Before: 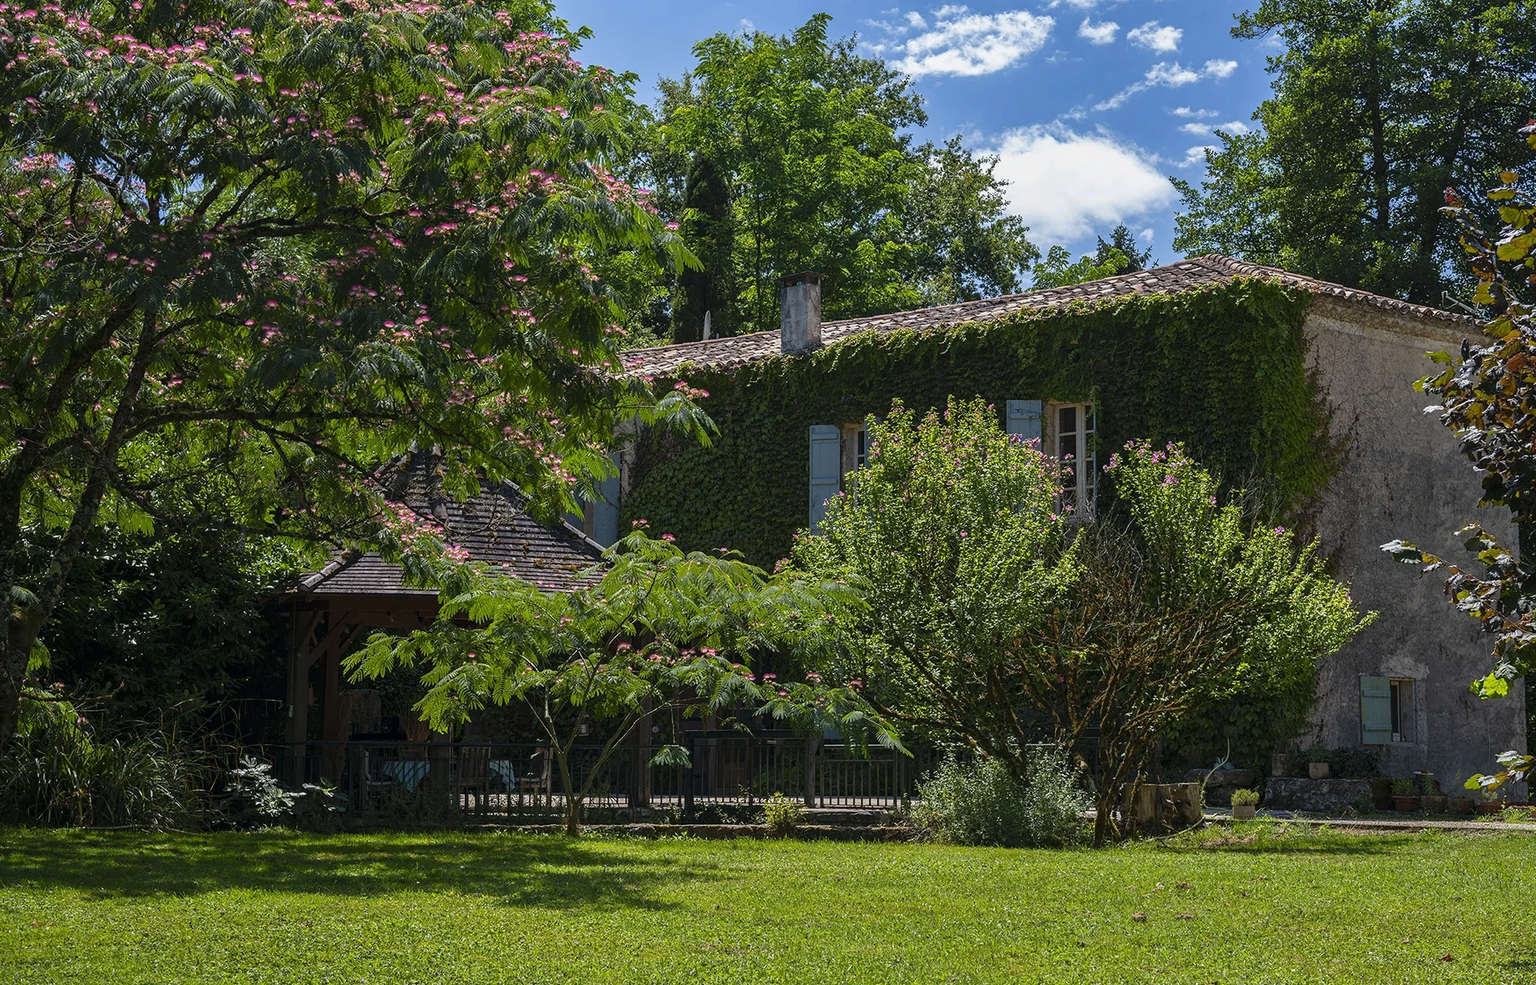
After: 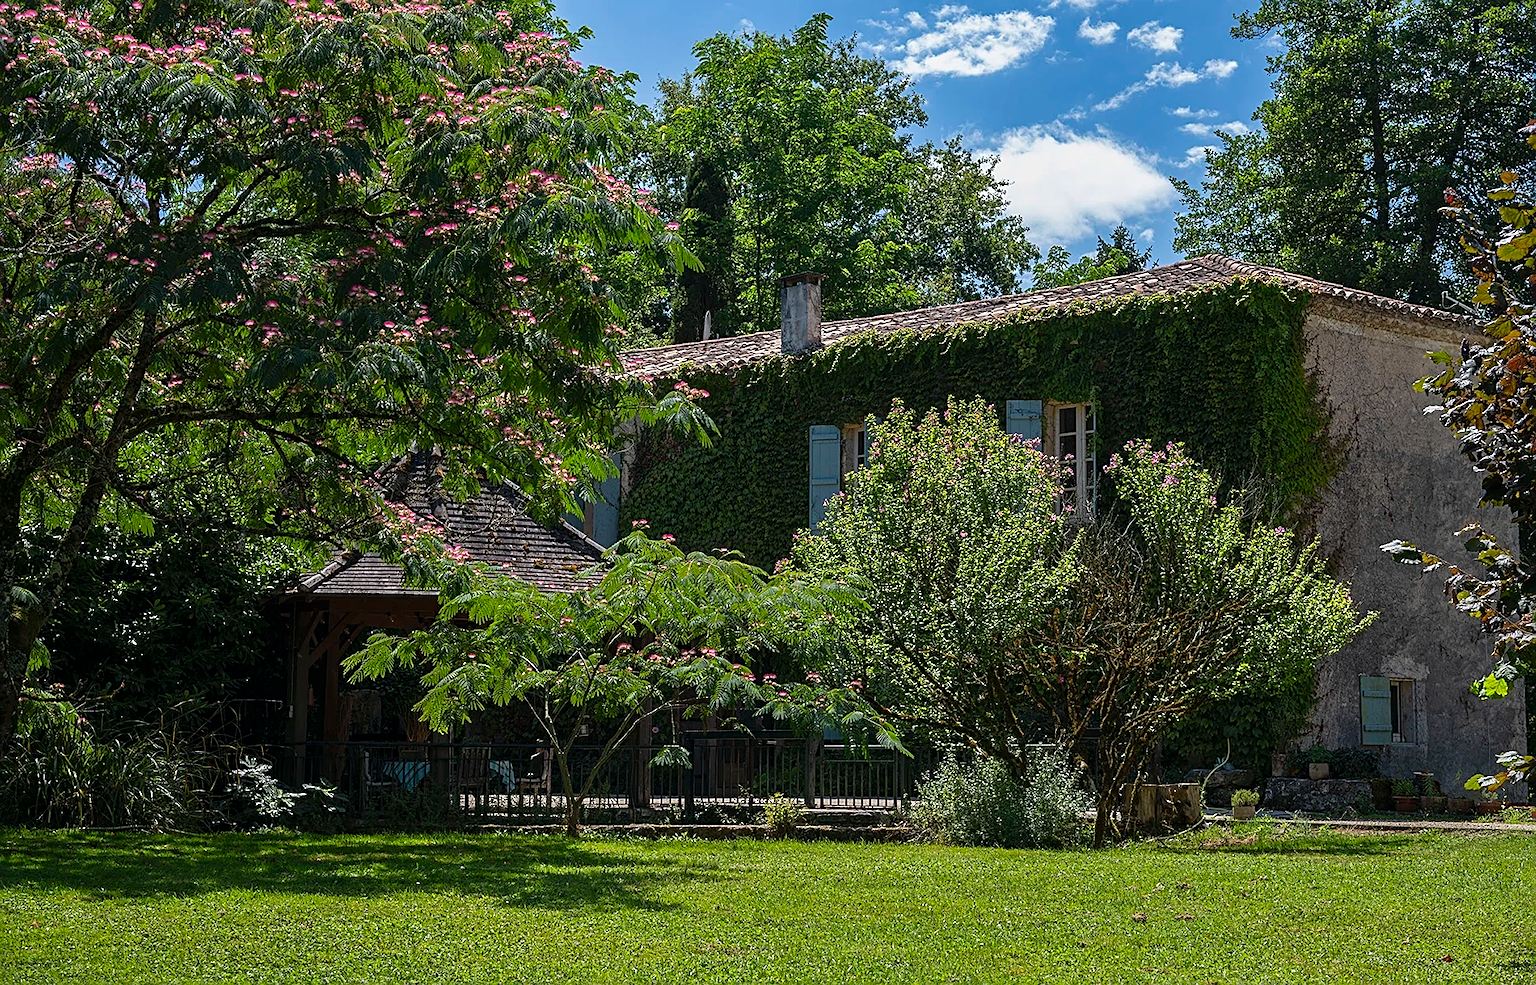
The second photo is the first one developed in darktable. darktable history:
sharpen: amount 0.585
